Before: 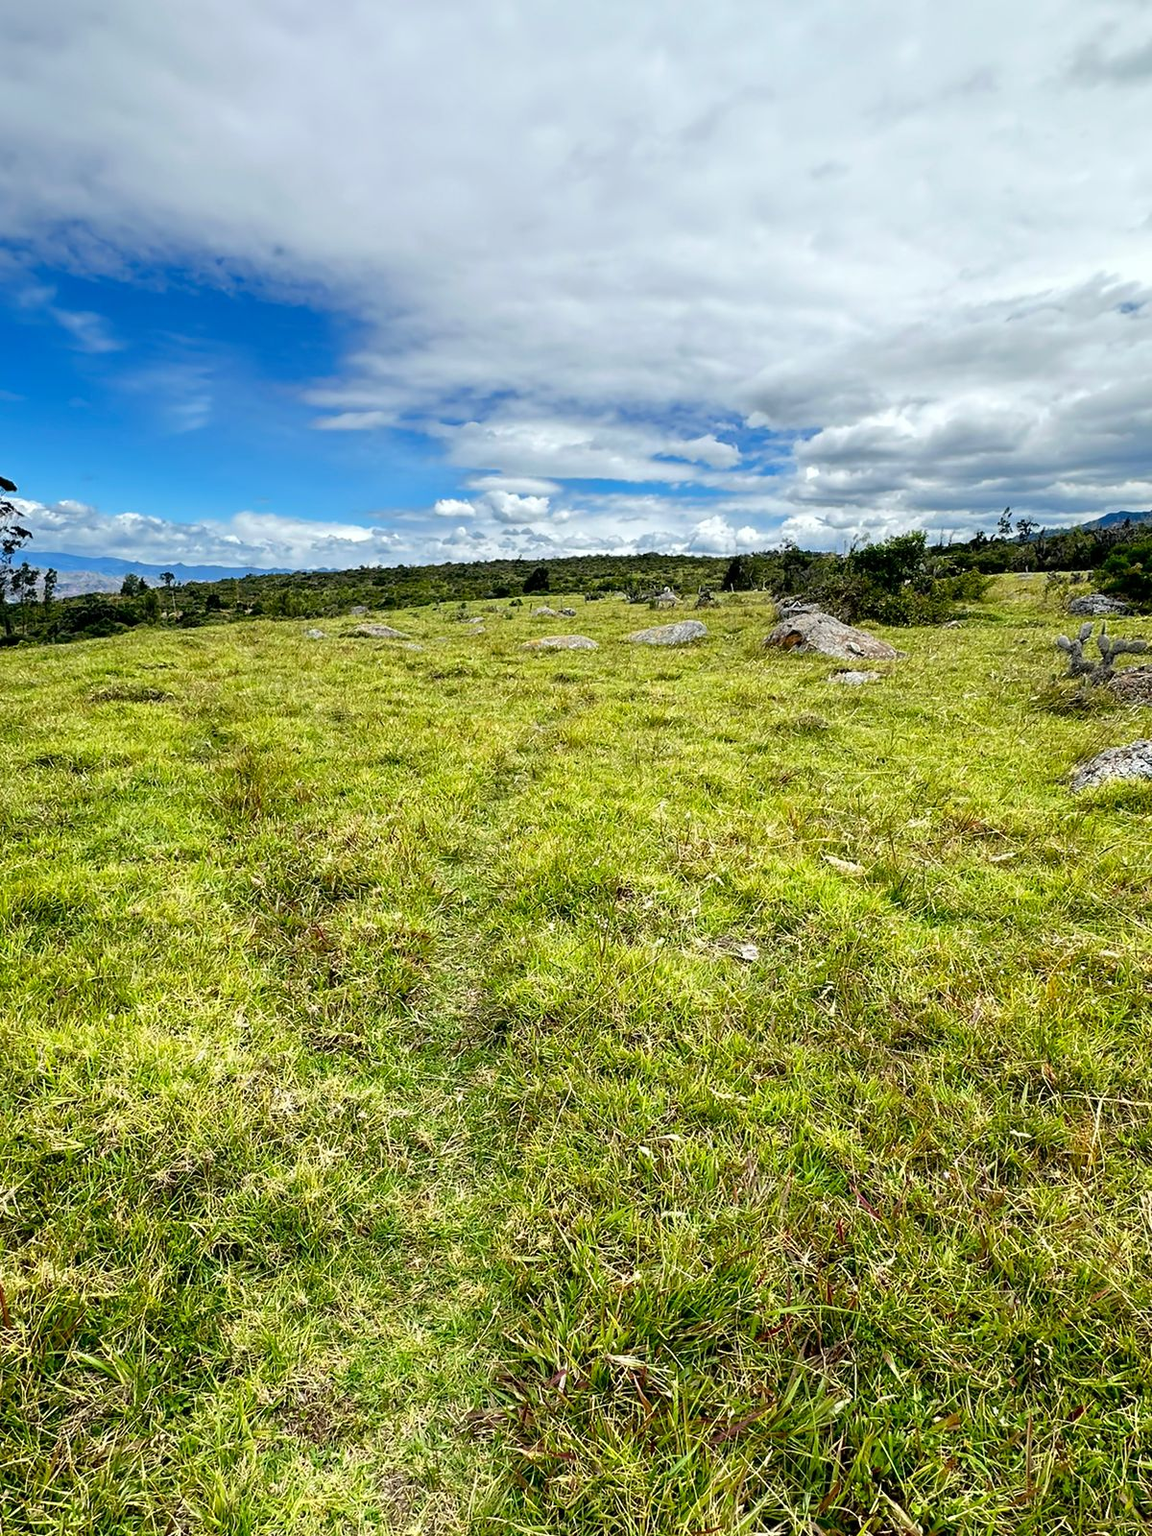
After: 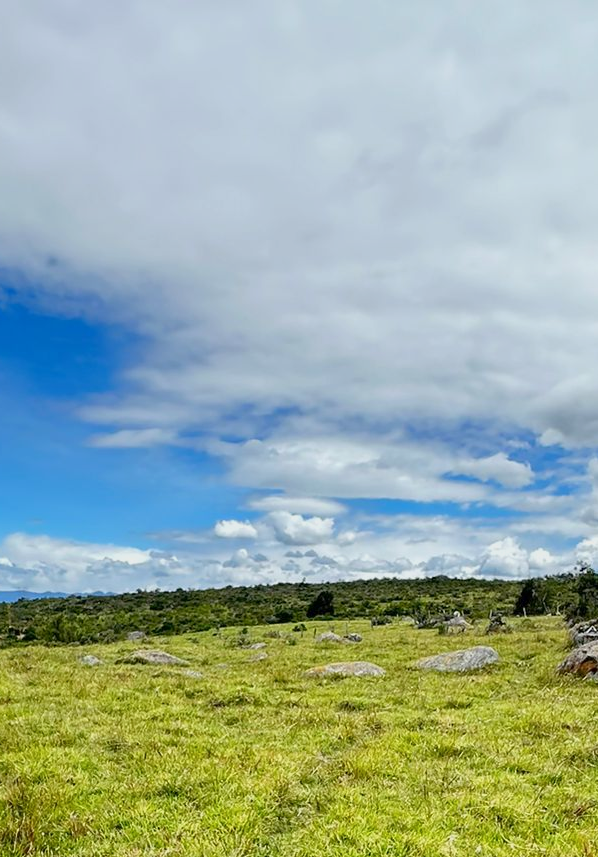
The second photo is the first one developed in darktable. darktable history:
color balance rgb: shadows lift › hue 85.47°, global offset › hue 172.29°, perceptual saturation grading › global saturation -0.017%, contrast -10.541%
crop: left 19.883%, right 30.26%, bottom 46.416%
